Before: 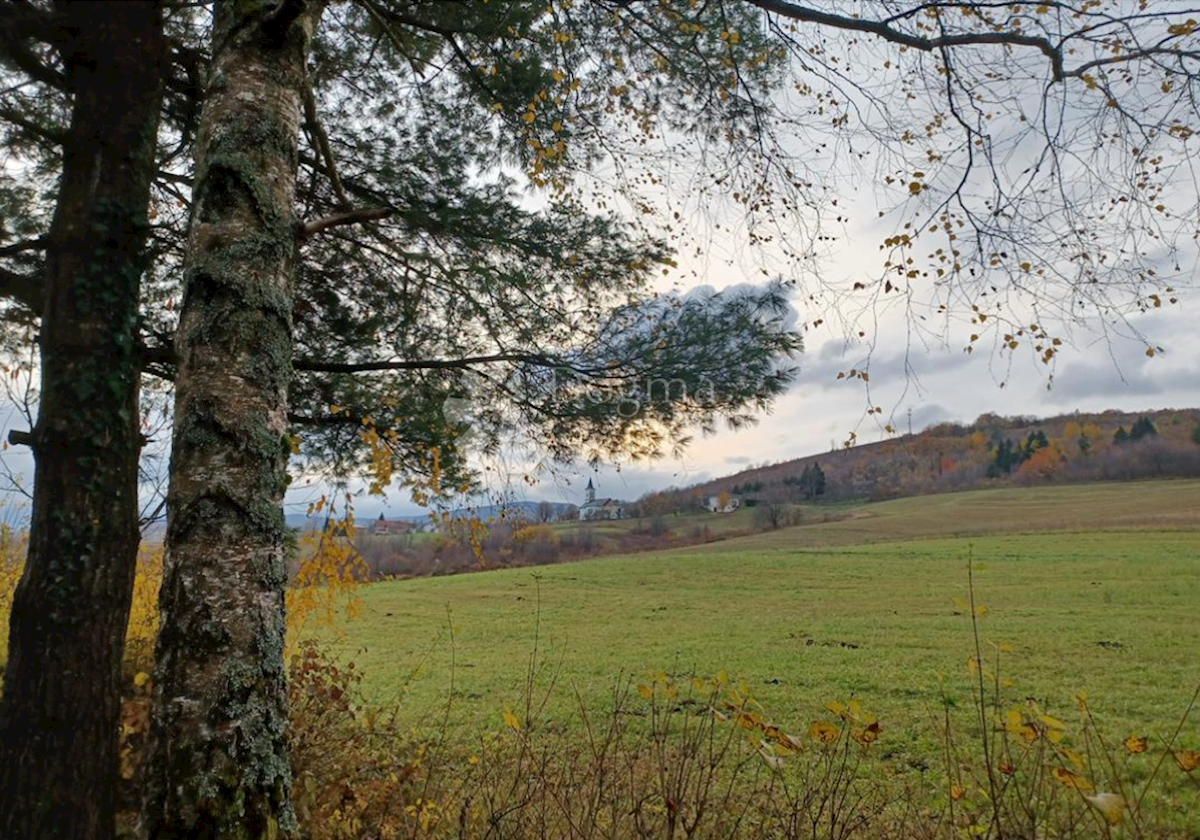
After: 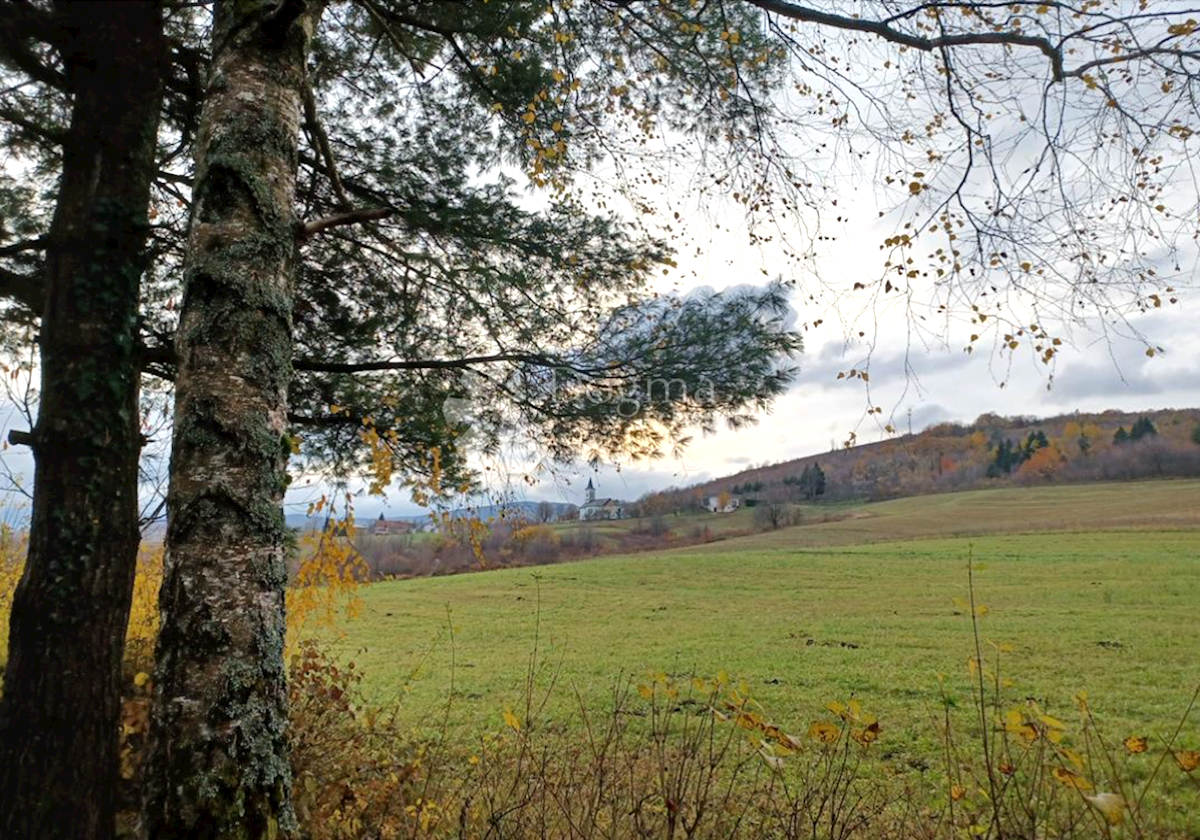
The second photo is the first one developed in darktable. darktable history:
tone equalizer: -8 EV -0.443 EV, -7 EV -0.401 EV, -6 EV -0.338 EV, -5 EV -0.205 EV, -3 EV 0.234 EV, -2 EV 0.346 EV, -1 EV 0.365 EV, +0 EV 0.447 EV
